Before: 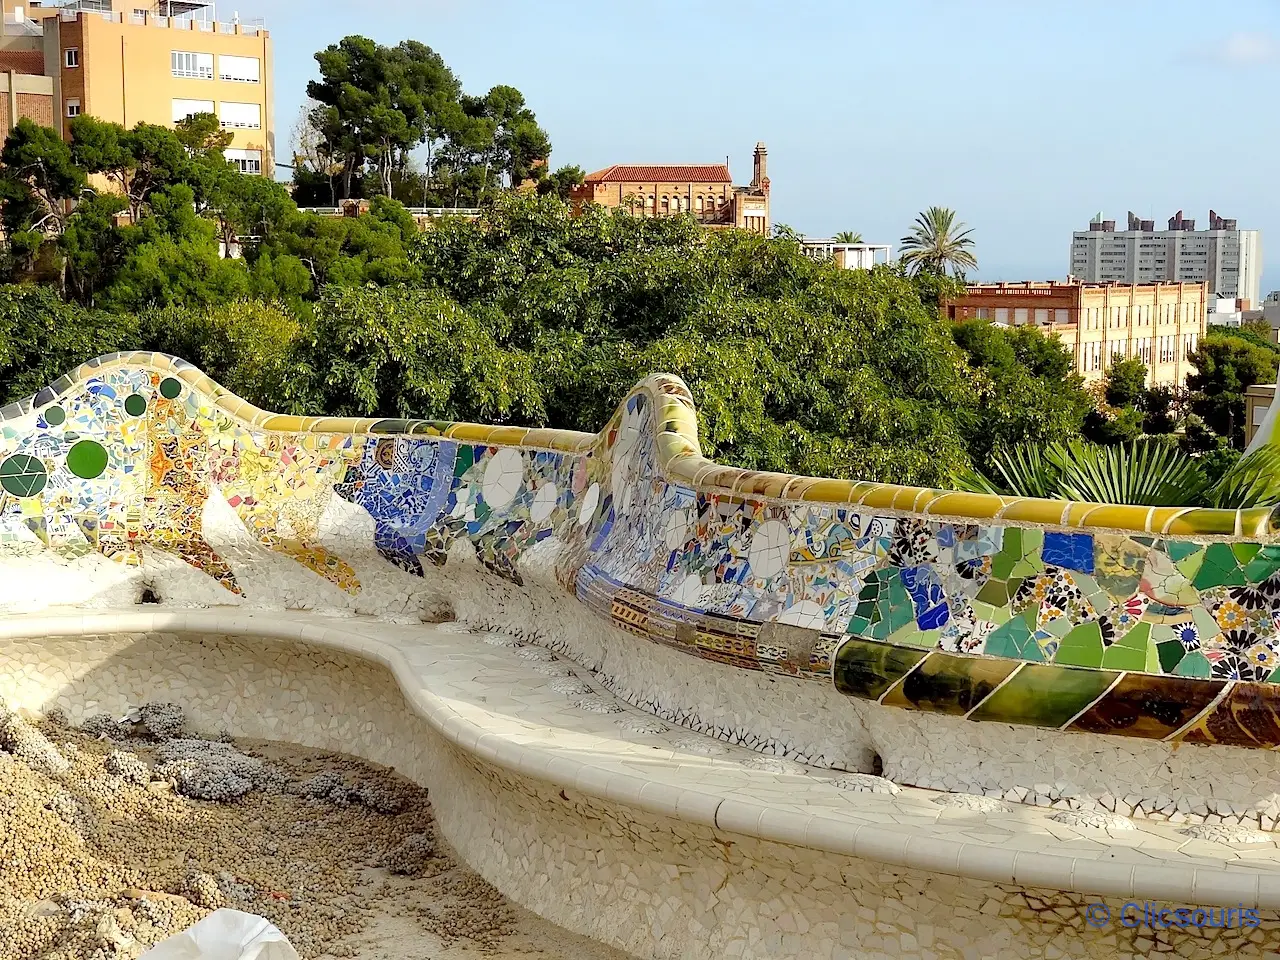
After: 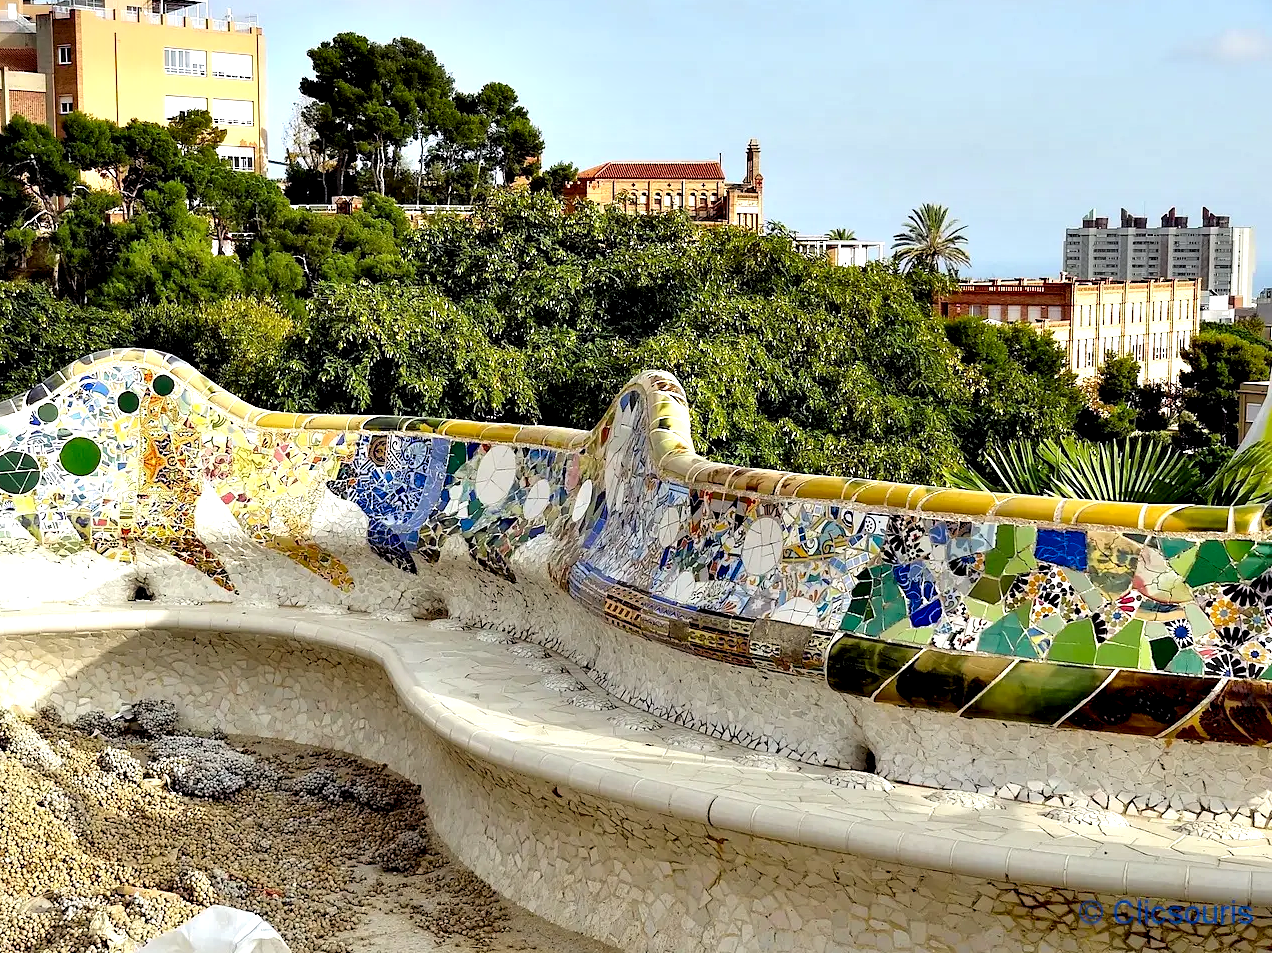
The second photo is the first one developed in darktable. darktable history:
crop and rotate: left 0.595%, top 0.366%, bottom 0.346%
contrast equalizer: y [[0.6 ×6], [0.55 ×6], [0 ×6], [0 ×6], [0 ×6]]
